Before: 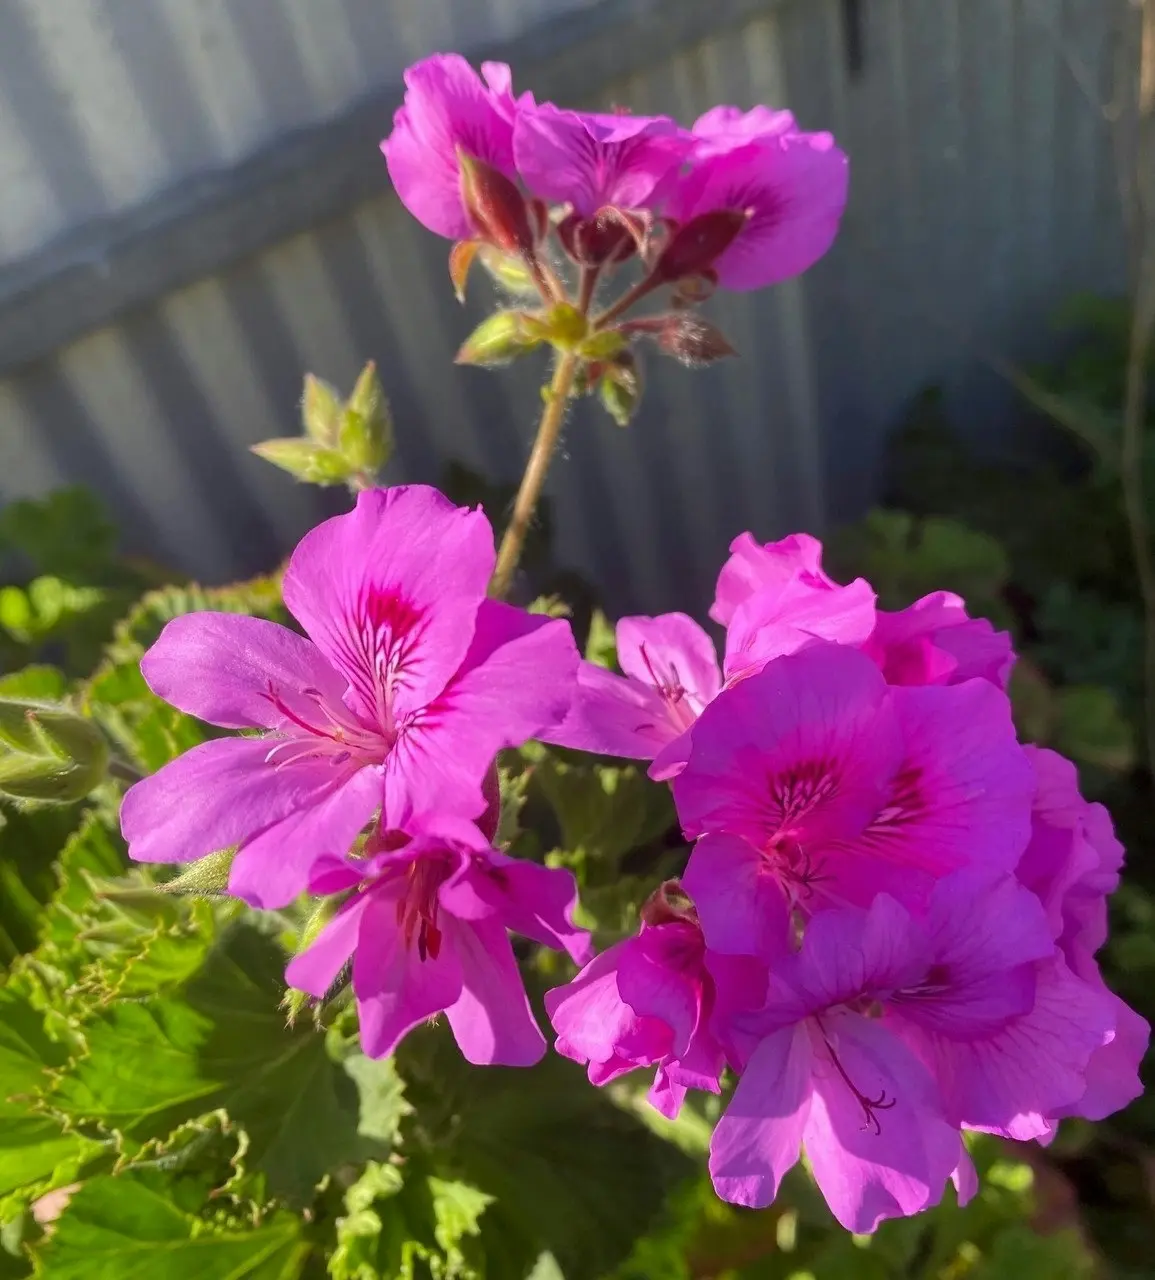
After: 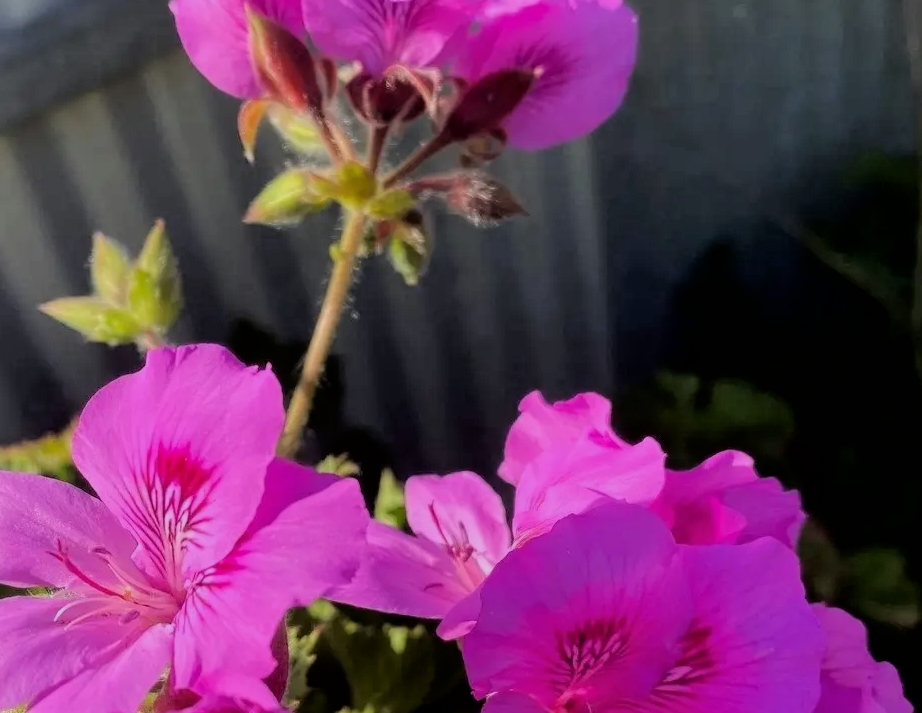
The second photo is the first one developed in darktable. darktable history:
crop: left 18.303%, top 11.085%, right 1.788%, bottom 33.17%
filmic rgb: black relative exposure -4.41 EV, white relative exposure 5.04 EV, hardness 2.18, latitude 39.44%, contrast 1.151, highlights saturation mix 10.86%, shadows ↔ highlights balance 0.887%, color science v6 (2022)
